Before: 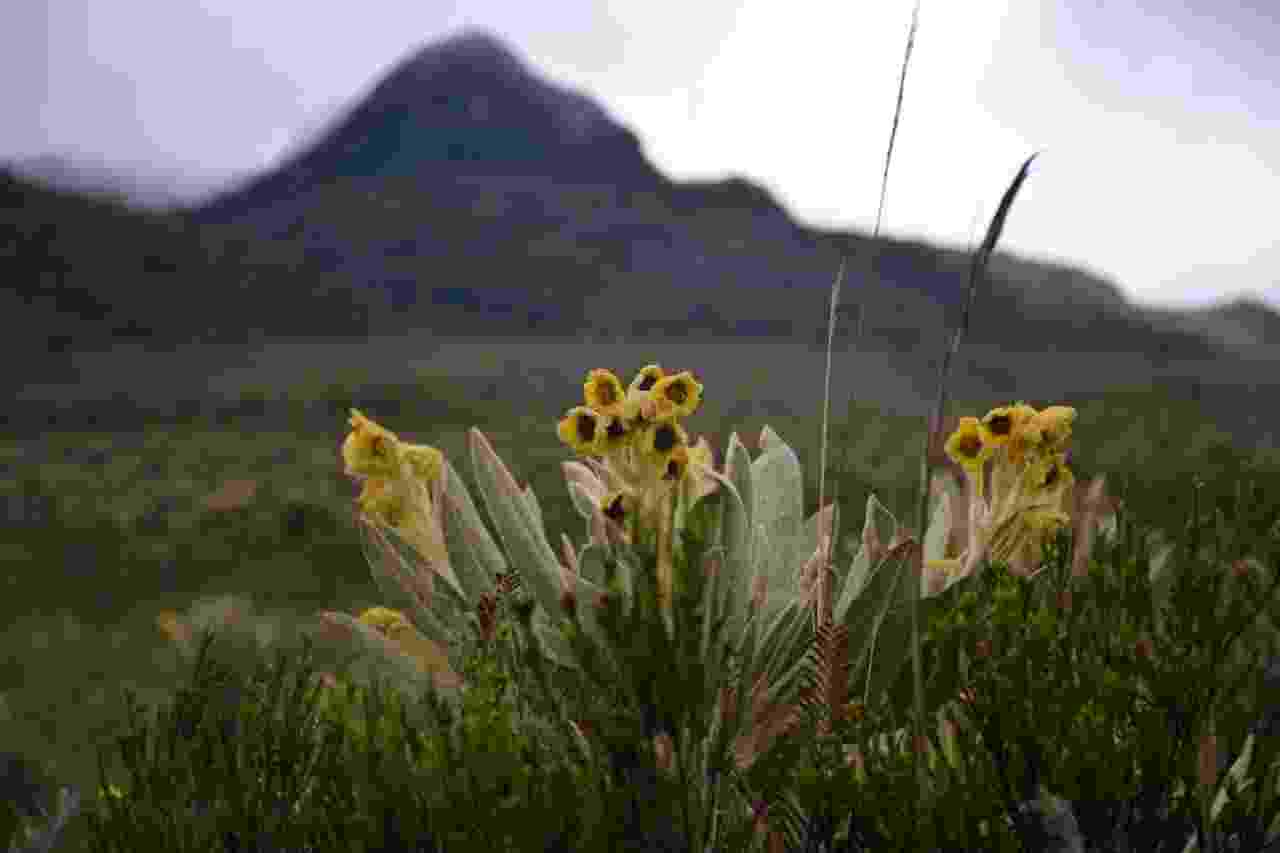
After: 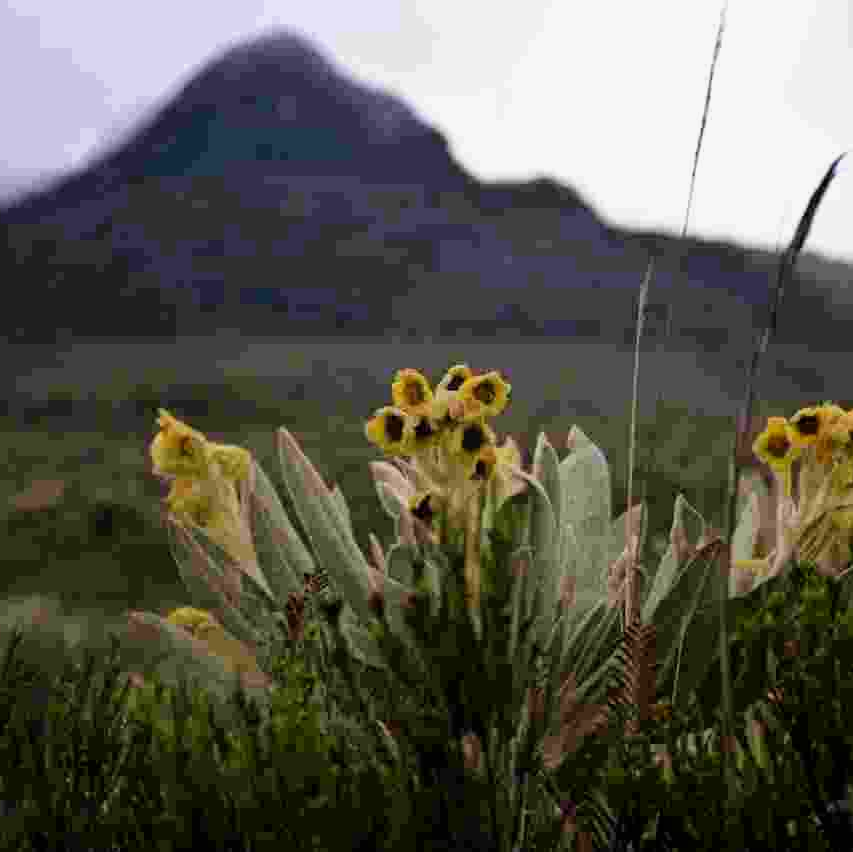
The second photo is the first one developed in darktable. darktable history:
crop and rotate: left 15.055%, right 18.278%
filmic rgb: black relative exposure -12.8 EV, white relative exposure 2.8 EV, threshold 3 EV, target black luminance 0%, hardness 8.54, latitude 70.41%, contrast 1.133, shadows ↔ highlights balance -0.395%, color science v4 (2020), enable highlight reconstruction true
